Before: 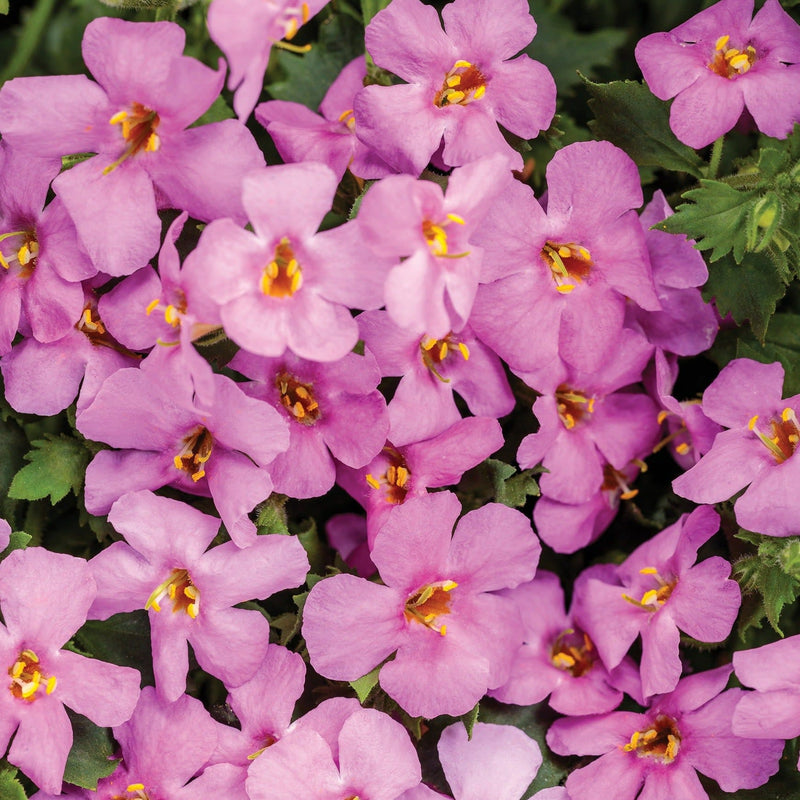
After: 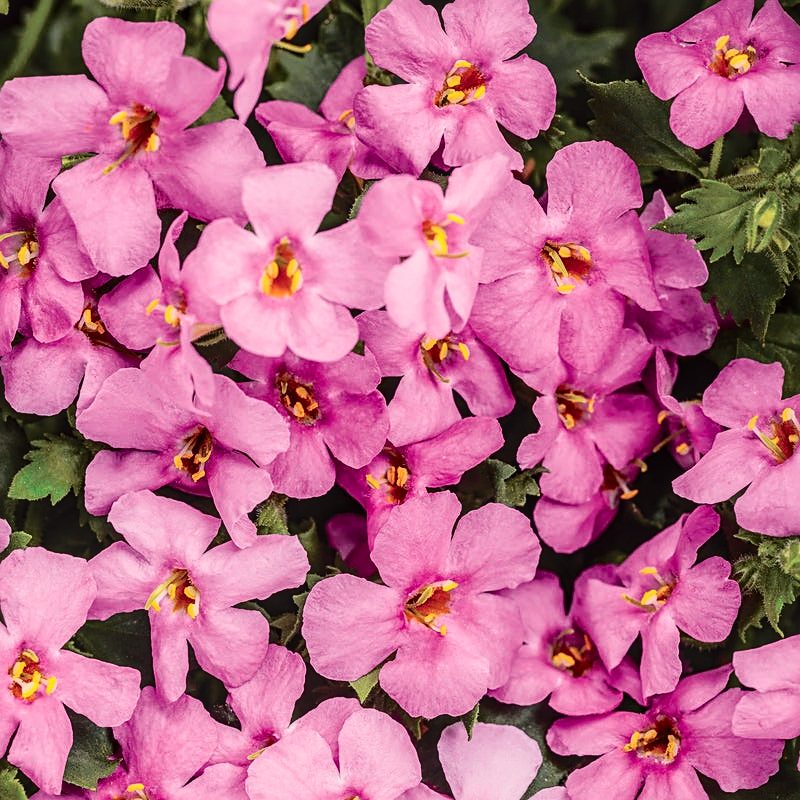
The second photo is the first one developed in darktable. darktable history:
sharpen: on, module defaults
tone equalizer: on, module defaults
local contrast: on, module defaults
tone curve: curves: ch0 [(0, 0.032) (0.094, 0.08) (0.265, 0.208) (0.41, 0.417) (0.498, 0.496) (0.638, 0.673) (0.819, 0.841) (0.96, 0.899)]; ch1 [(0, 0) (0.161, 0.092) (0.37, 0.302) (0.417, 0.434) (0.495, 0.504) (0.576, 0.589) (0.725, 0.765) (1, 1)]; ch2 [(0, 0) (0.352, 0.403) (0.45, 0.469) (0.521, 0.515) (0.59, 0.579) (1, 1)], color space Lab, independent channels, preserve colors none
